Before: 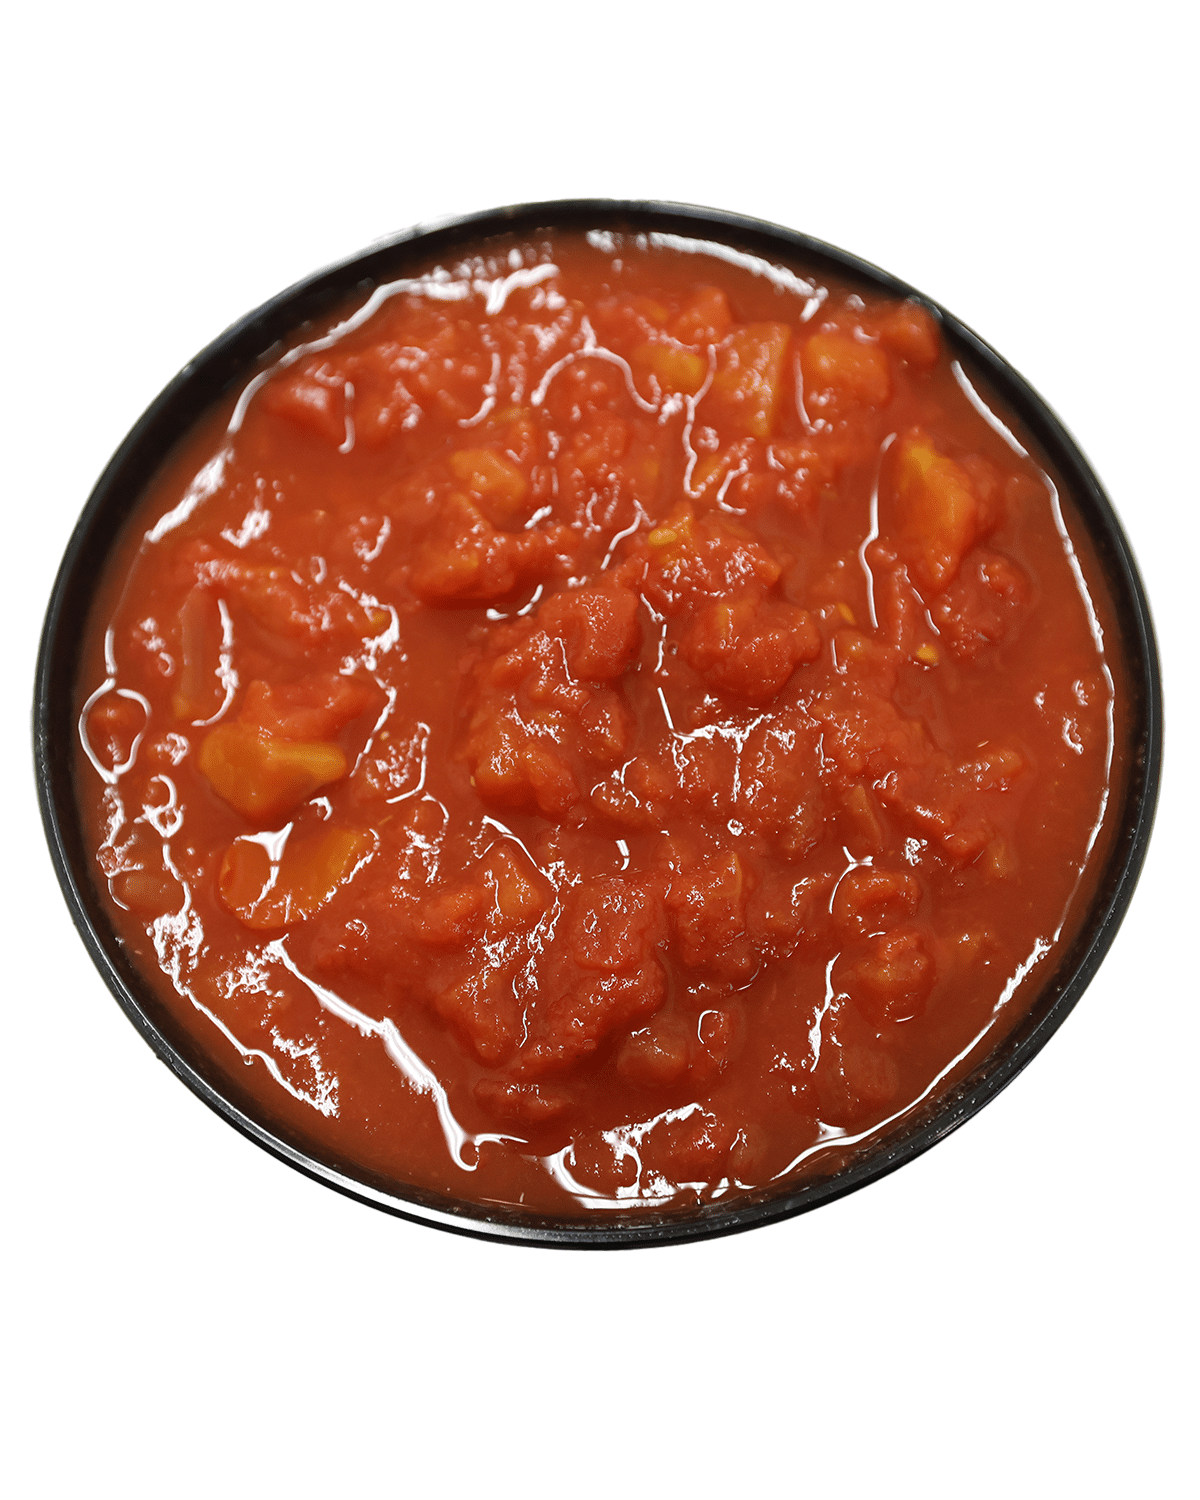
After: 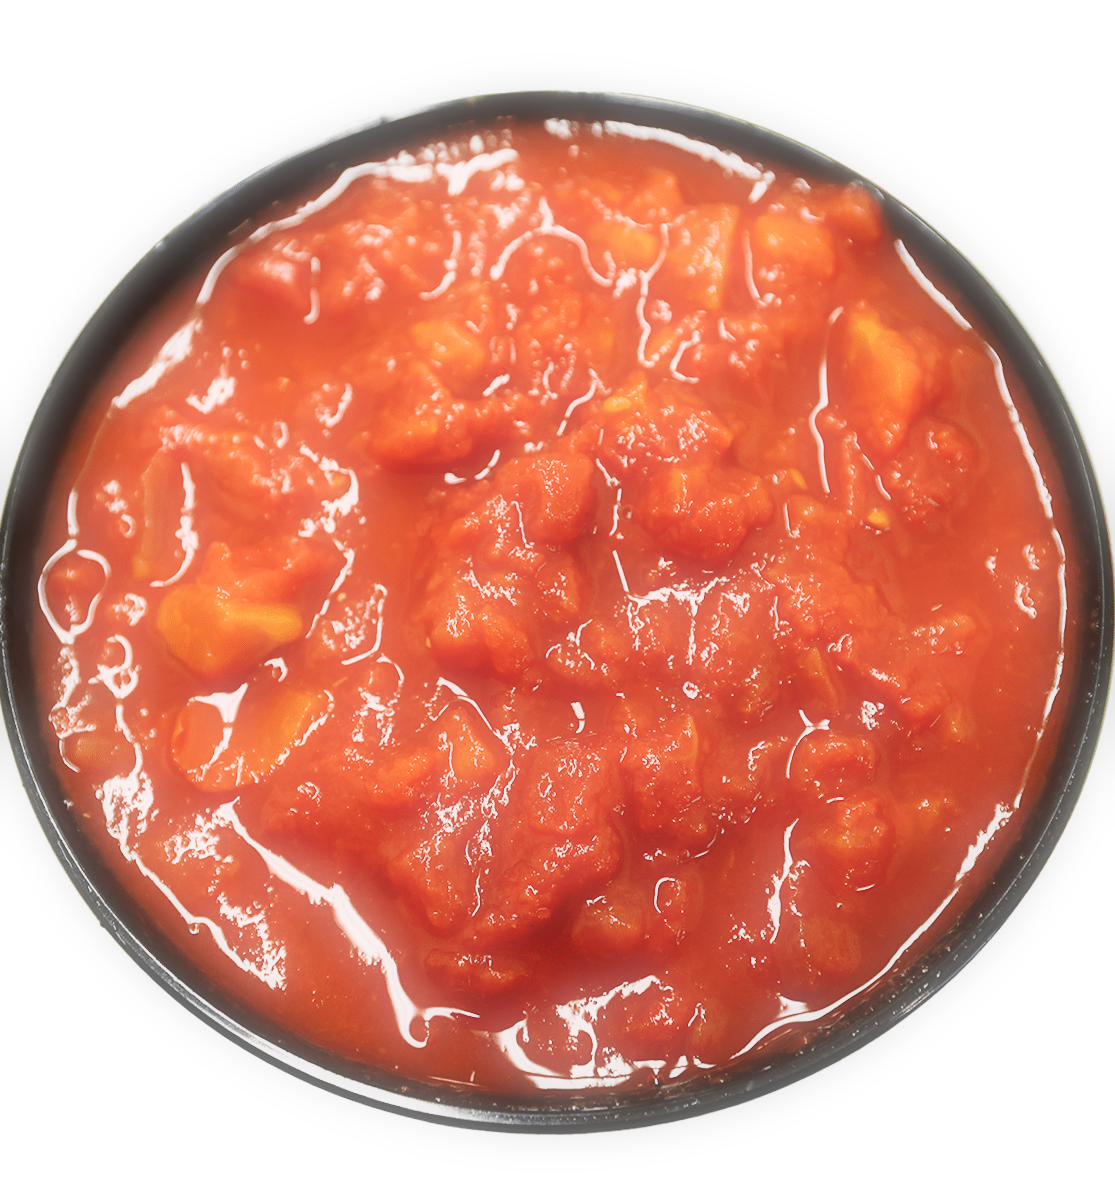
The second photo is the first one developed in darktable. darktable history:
soften: size 60.24%, saturation 65.46%, brightness 0.506 EV, mix 25.7%
base curve: curves: ch0 [(0, 0) (0.005, 0.002) (0.15, 0.3) (0.4, 0.7) (0.75, 0.95) (1, 1)], preserve colors none
crop and rotate: top 5.667%, bottom 14.937%
velvia: on, module defaults
rotate and perspective: rotation 0.215°, lens shift (vertical) -0.139, crop left 0.069, crop right 0.939, crop top 0.002, crop bottom 0.996
